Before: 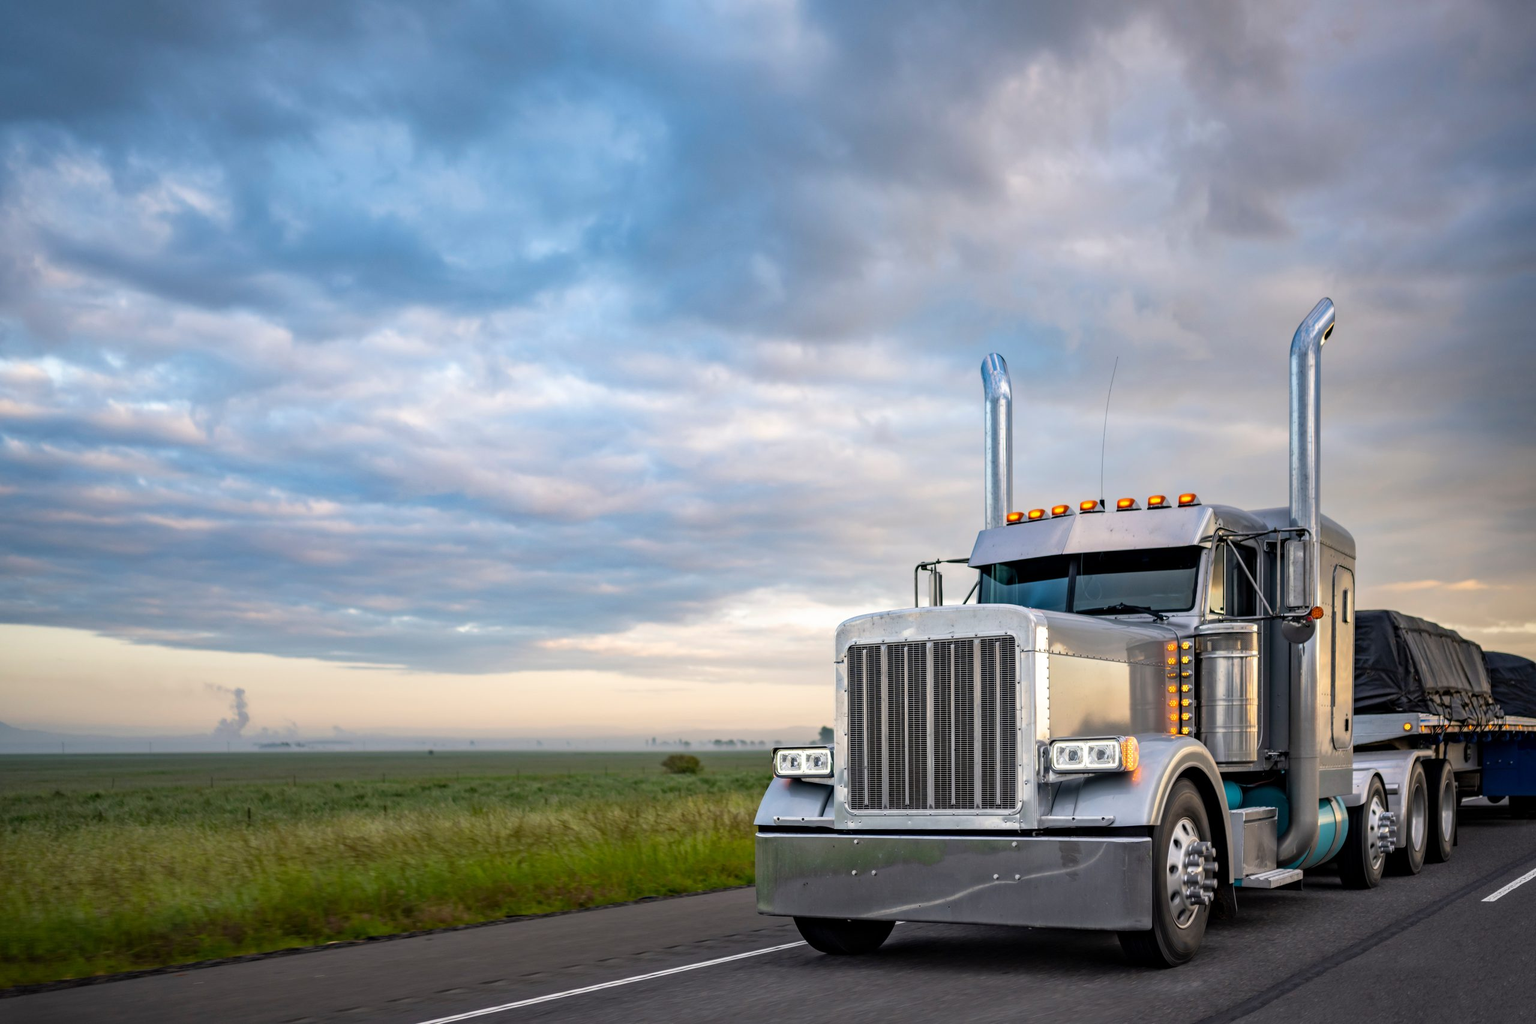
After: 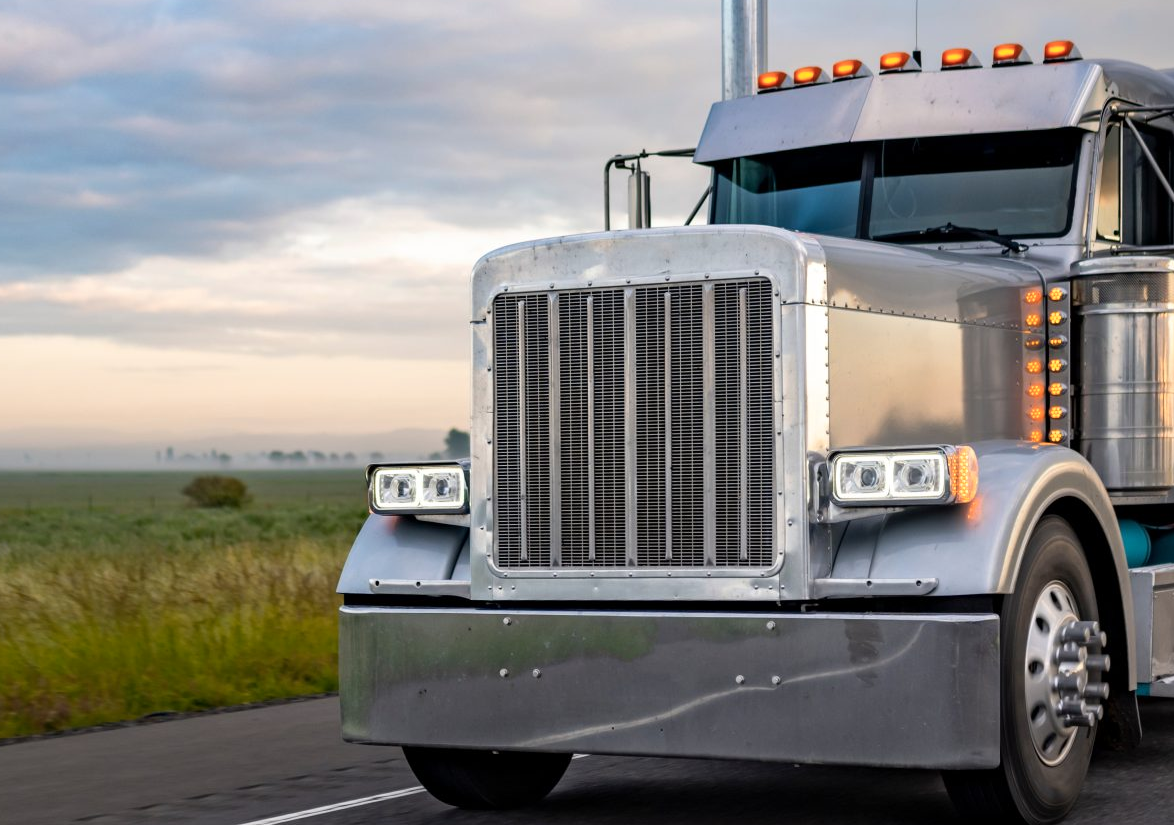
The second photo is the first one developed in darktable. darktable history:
color zones: curves: ch1 [(0, 0.455) (0.063, 0.455) (0.286, 0.495) (0.429, 0.5) (0.571, 0.5) (0.714, 0.5) (0.857, 0.5) (1, 0.455)]; ch2 [(0, 0.532) (0.063, 0.521) (0.233, 0.447) (0.429, 0.489) (0.571, 0.5) (0.714, 0.5) (0.857, 0.5) (1, 0.532)]
crop: left 35.976%, top 45.819%, right 18.162%, bottom 5.807%
